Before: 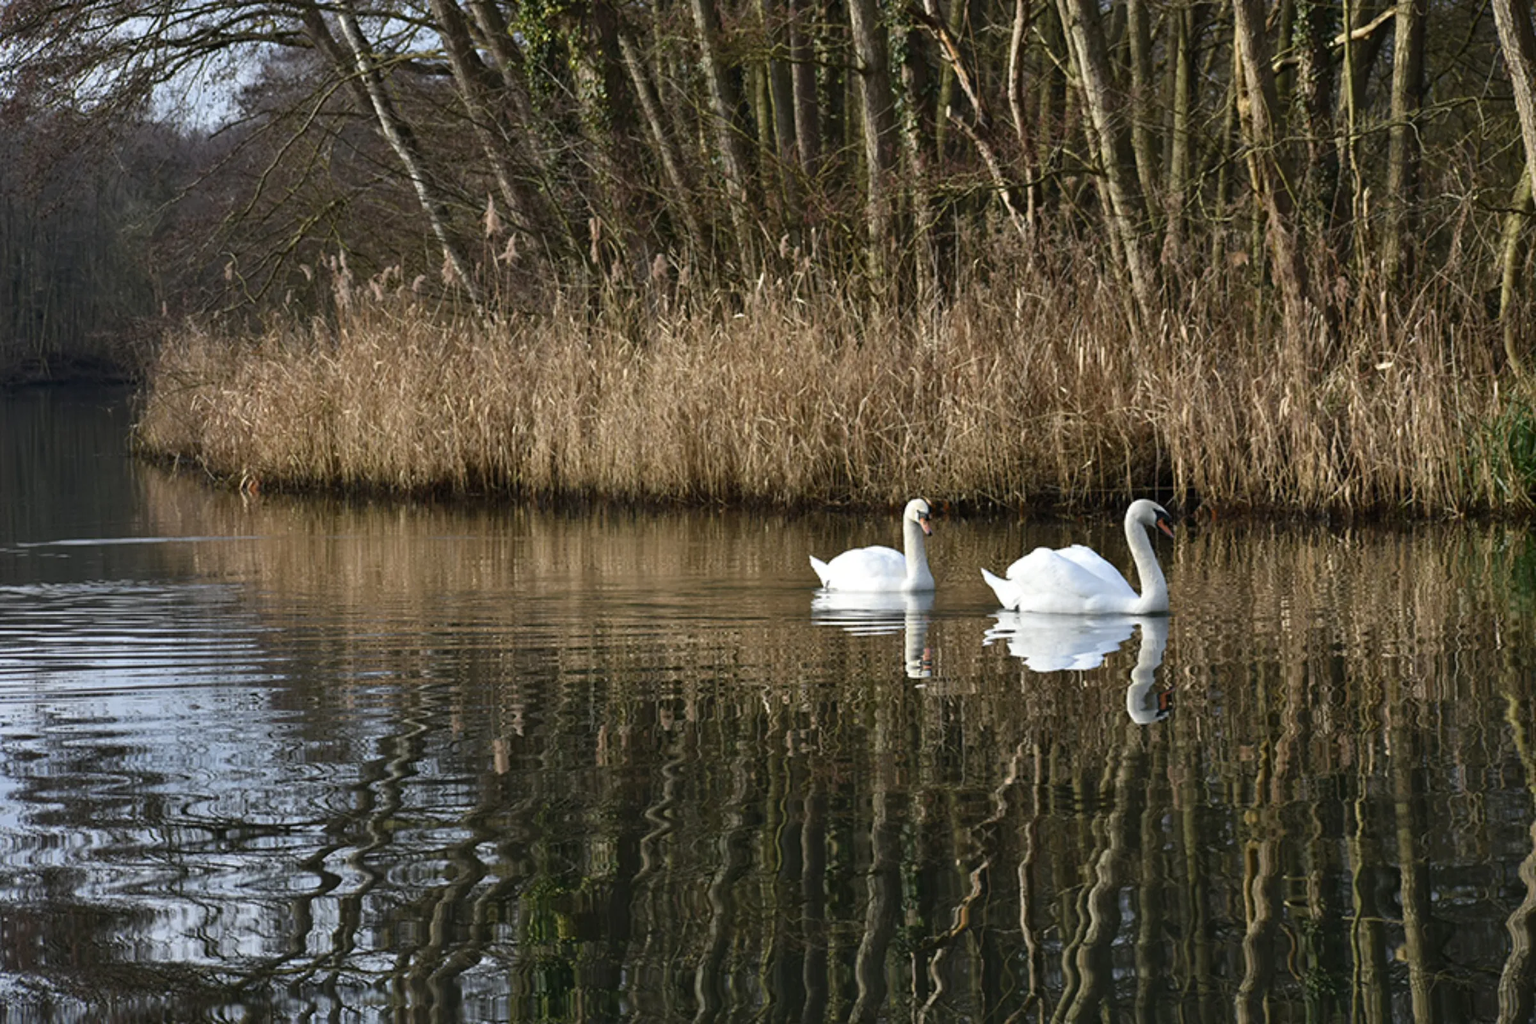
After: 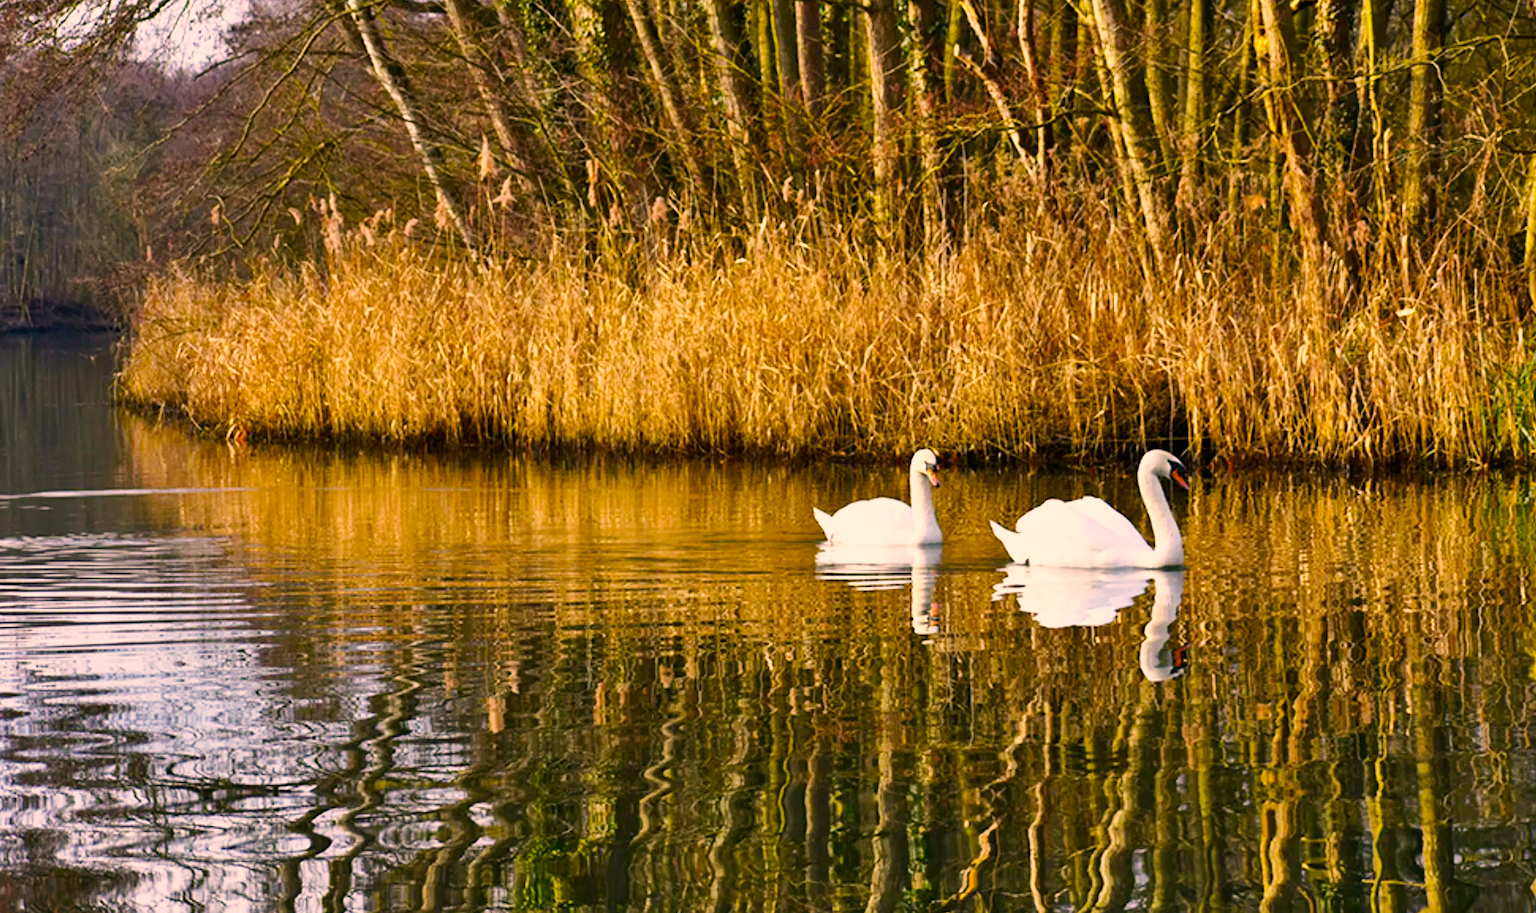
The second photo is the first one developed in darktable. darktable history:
crop: left 1.323%, top 6.16%, right 1.554%, bottom 7.212%
color correction: highlights a* 17.7, highlights b* 18.49
base curve: curves: ch0 [(0, 0) (0.005, 0.002) (0.15, 0.3) (0.4, 0.7) (0.75, 0.95) (1, 1)], preserve colors none
color balance rgb: linear chroma grading › global chroma 24.733%, perceptual saturation grading › global saturation 36.791%, global vibrance 20%
shadows and highlights: low approximation 0.01, soften with gaussian
